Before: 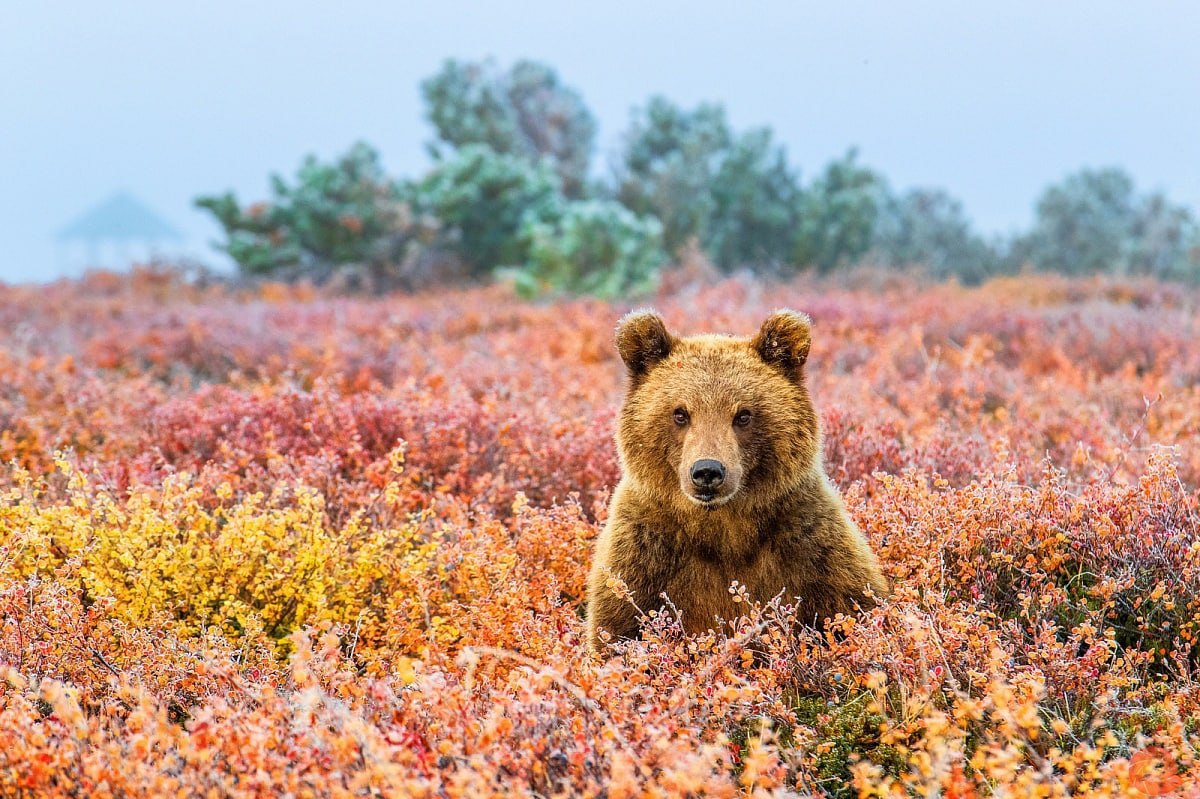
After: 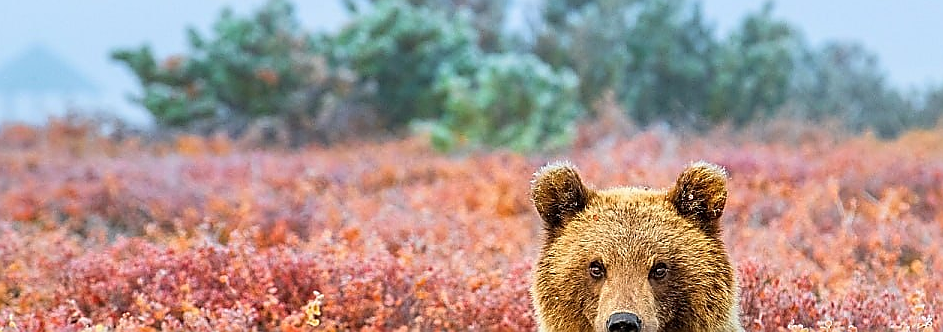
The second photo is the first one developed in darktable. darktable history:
crop: left 7.036%, top 18.398%, right 14.379%, bottom 40.043%
sharpen: radius 1.4, amount 1.25, threshold 0.7
